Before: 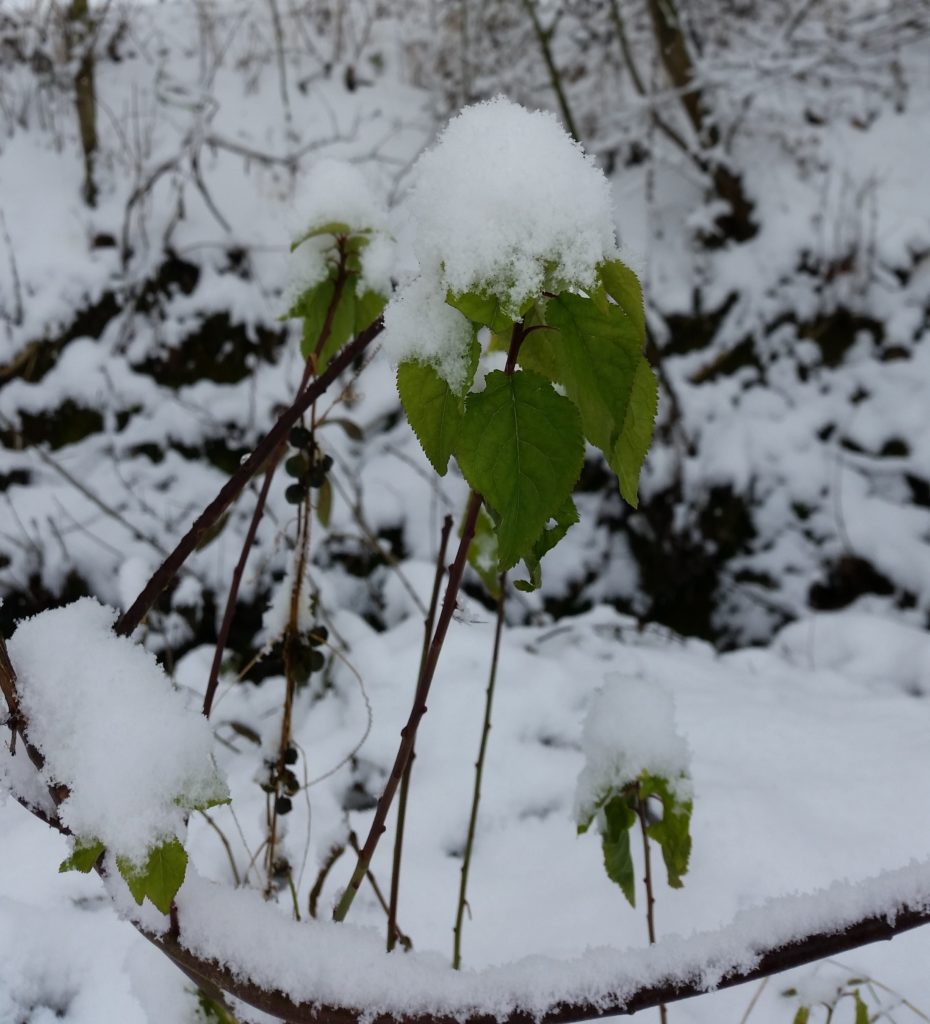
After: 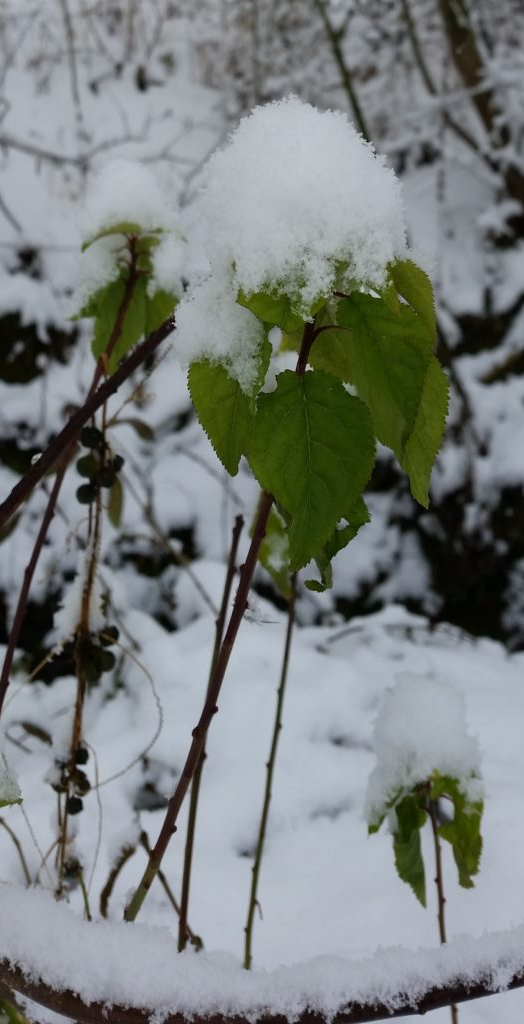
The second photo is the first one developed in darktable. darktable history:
crop and rotate: left 22.54%, right 21.042%
